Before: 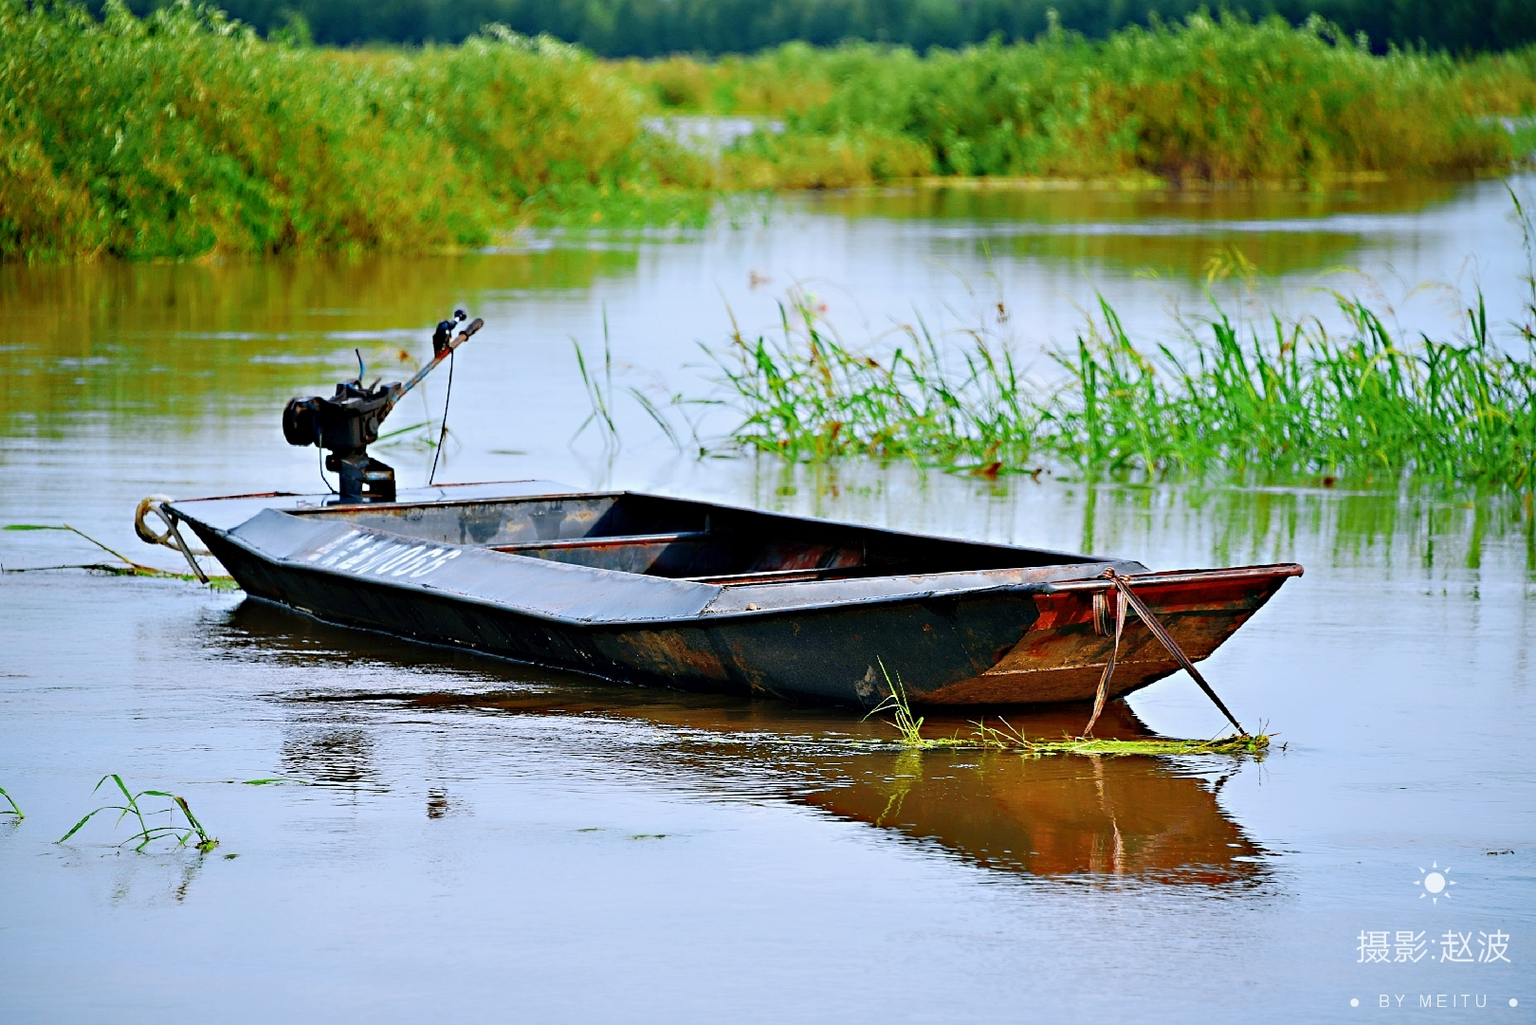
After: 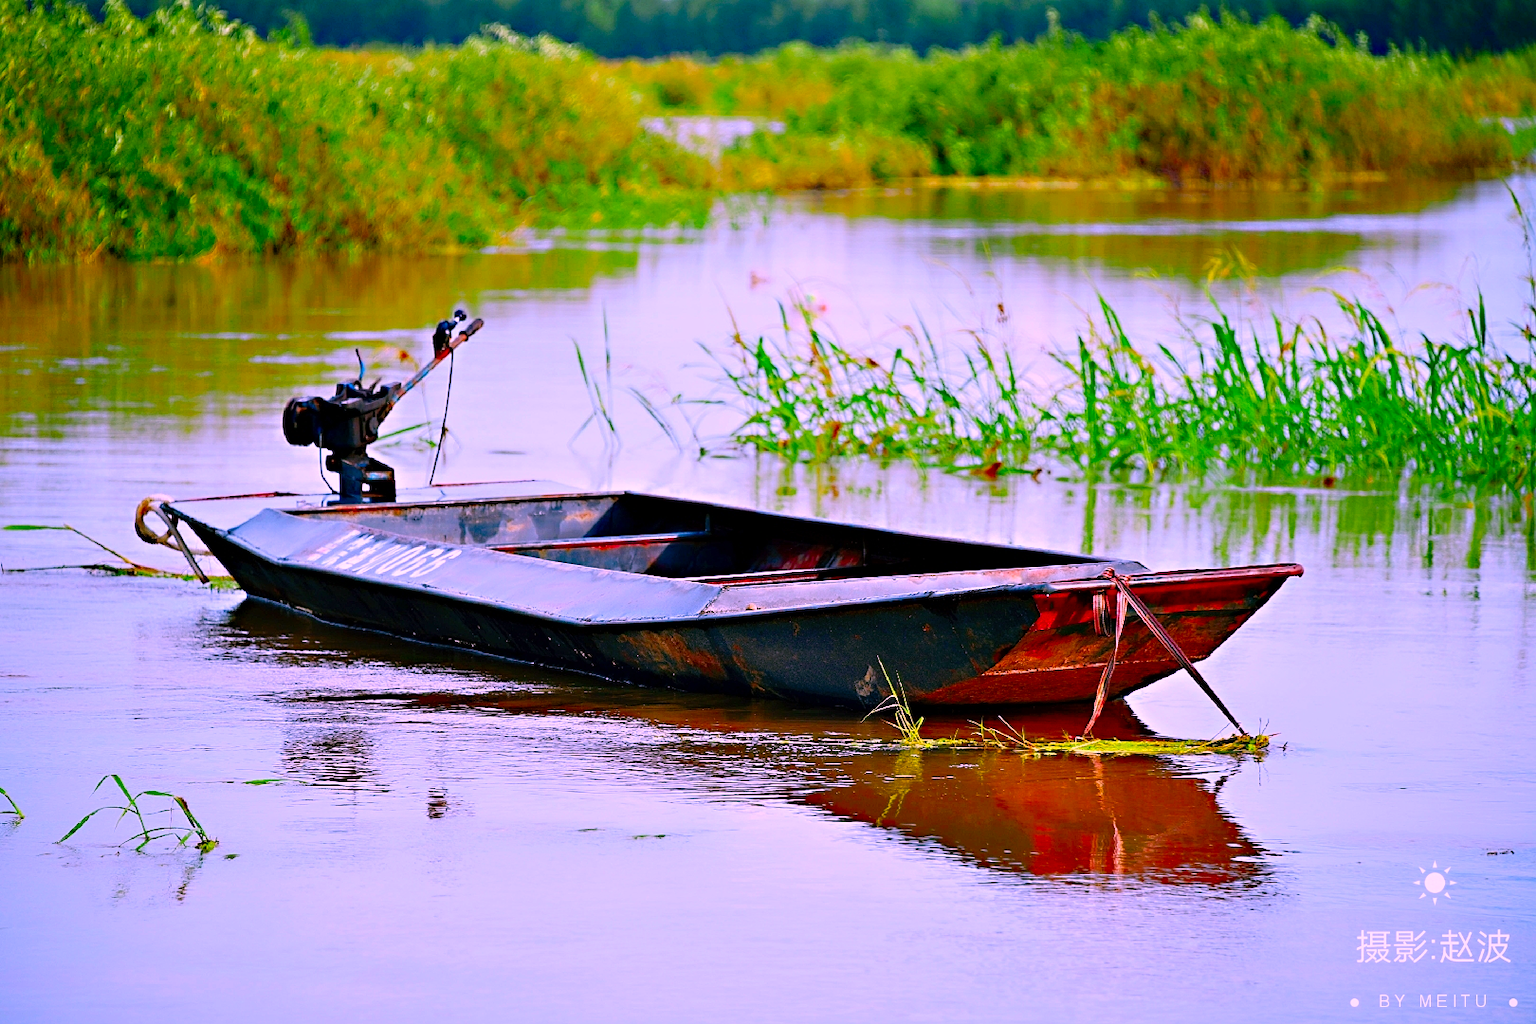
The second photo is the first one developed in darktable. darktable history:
color correction: highlights a* 18.87, highlights b* -11.4, saturation 1.66
